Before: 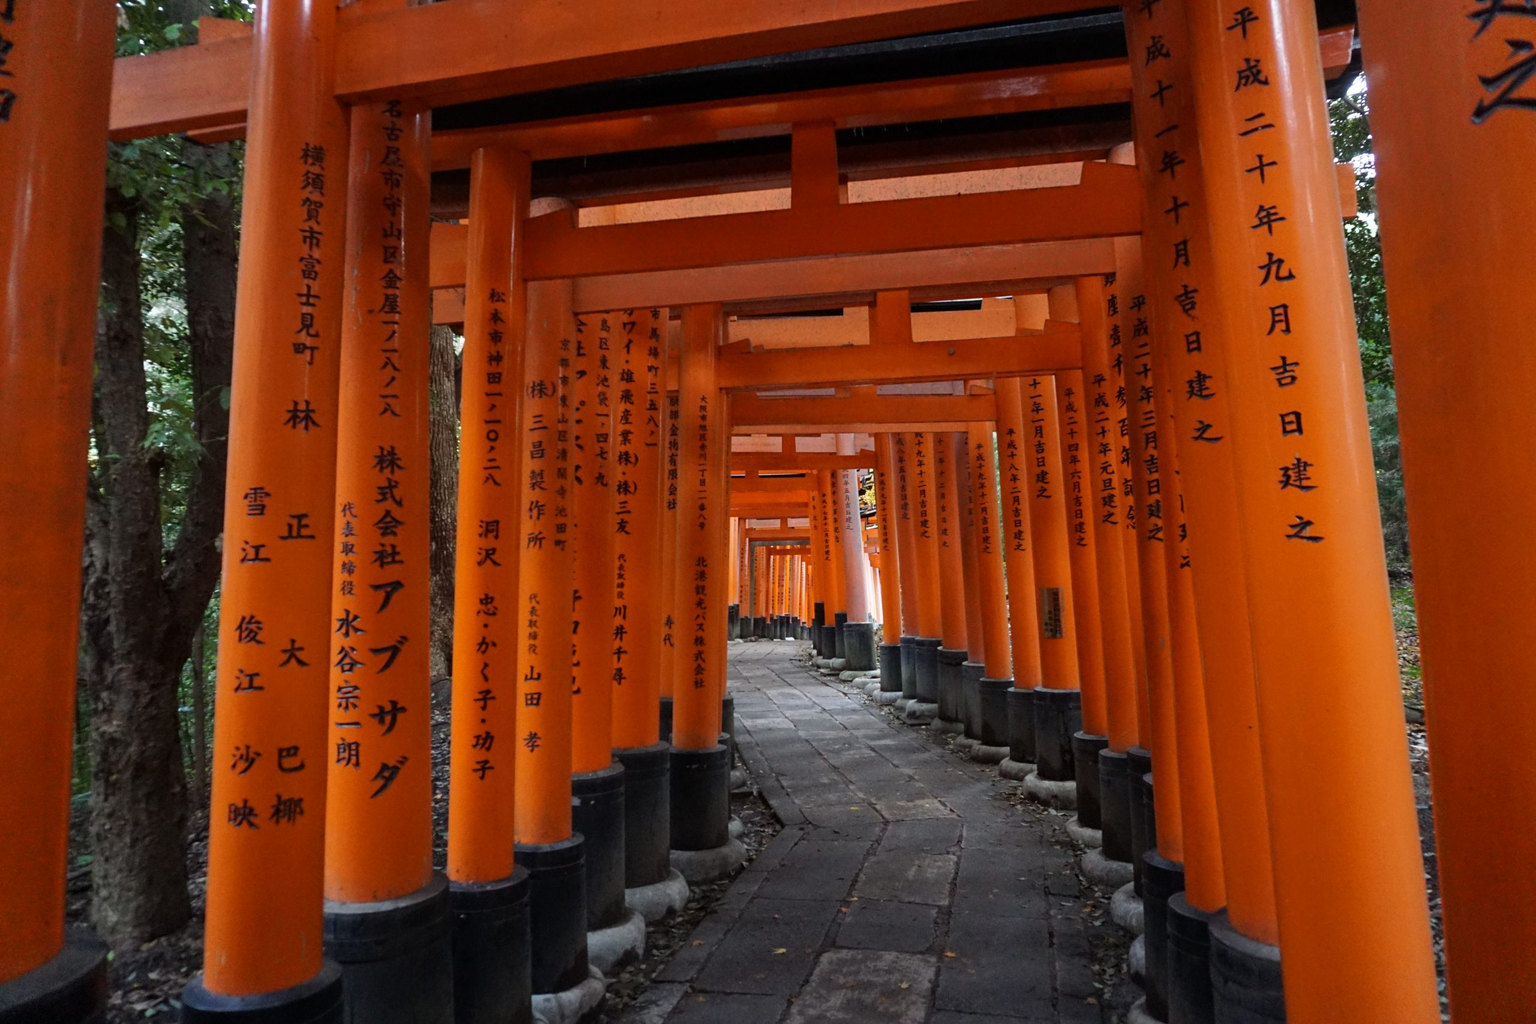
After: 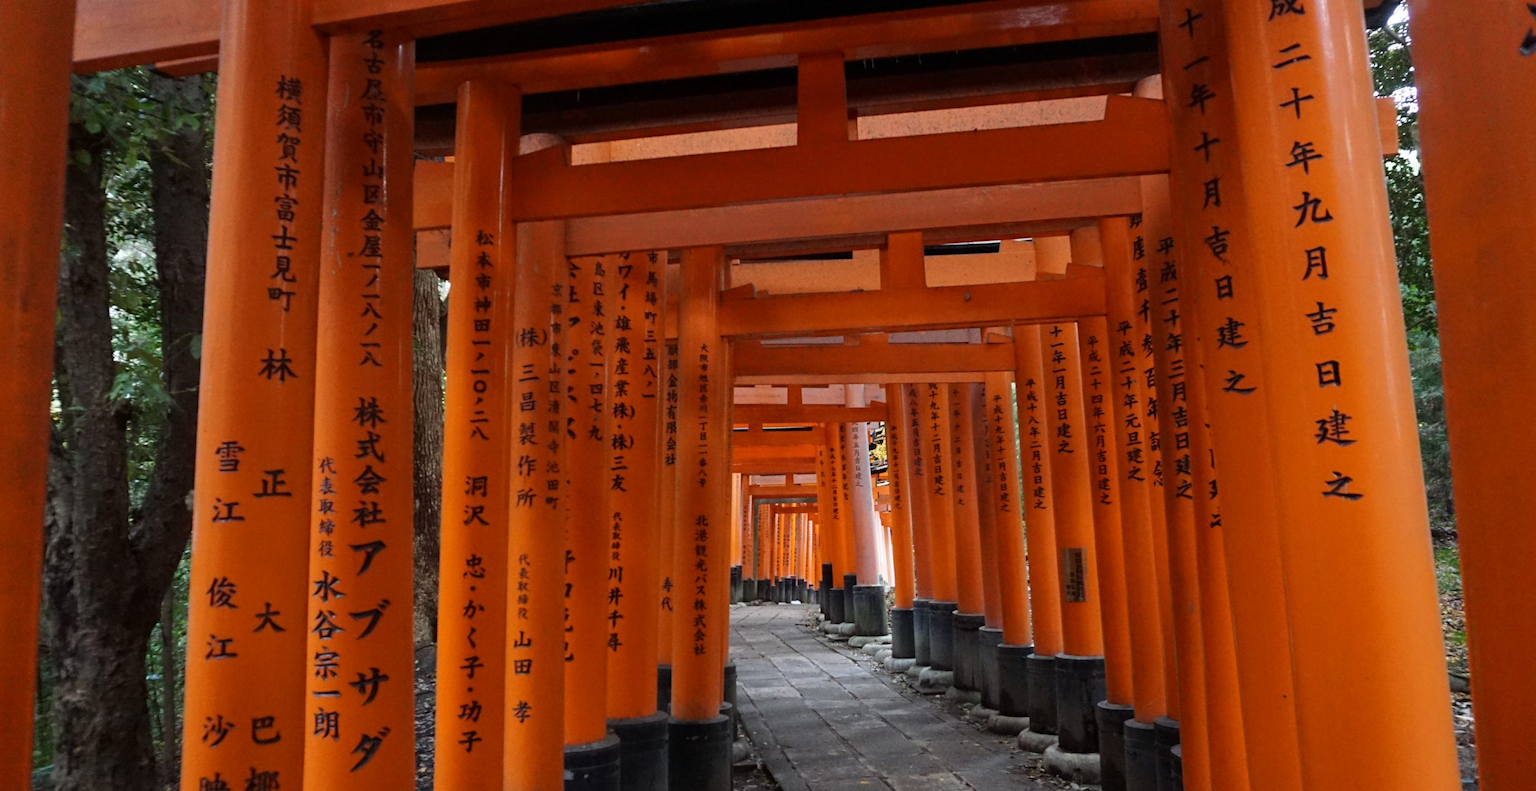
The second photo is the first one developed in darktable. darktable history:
crop: left 2.676%, top 7.085%, right 3.169%, bottom 20.155%
